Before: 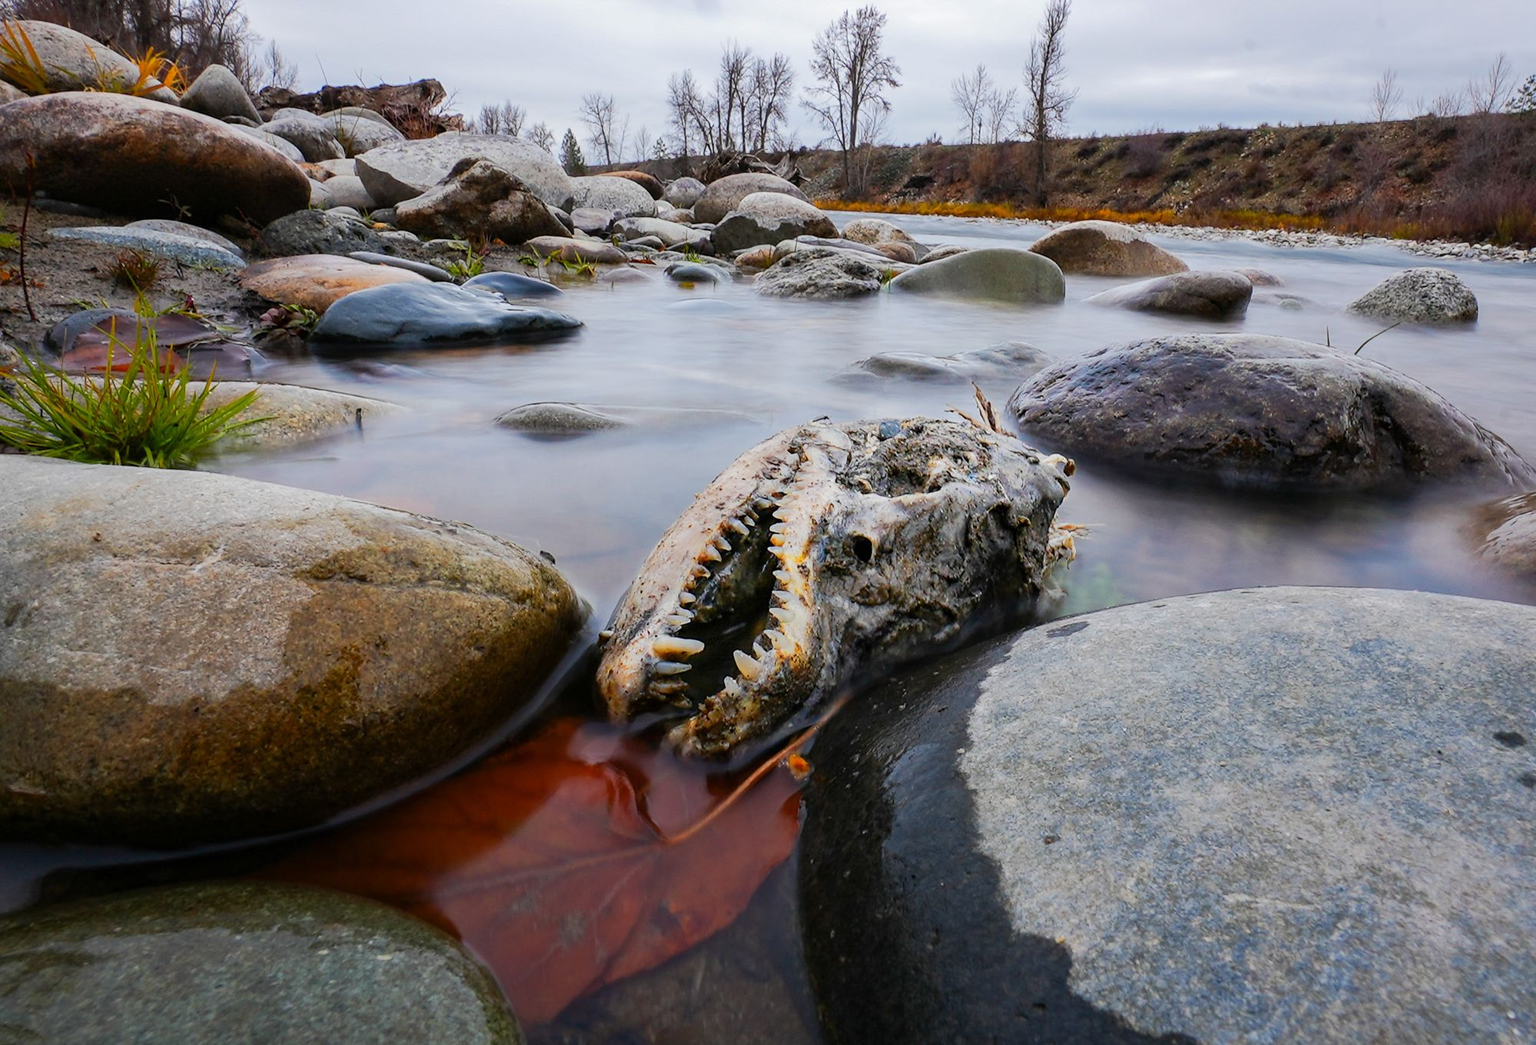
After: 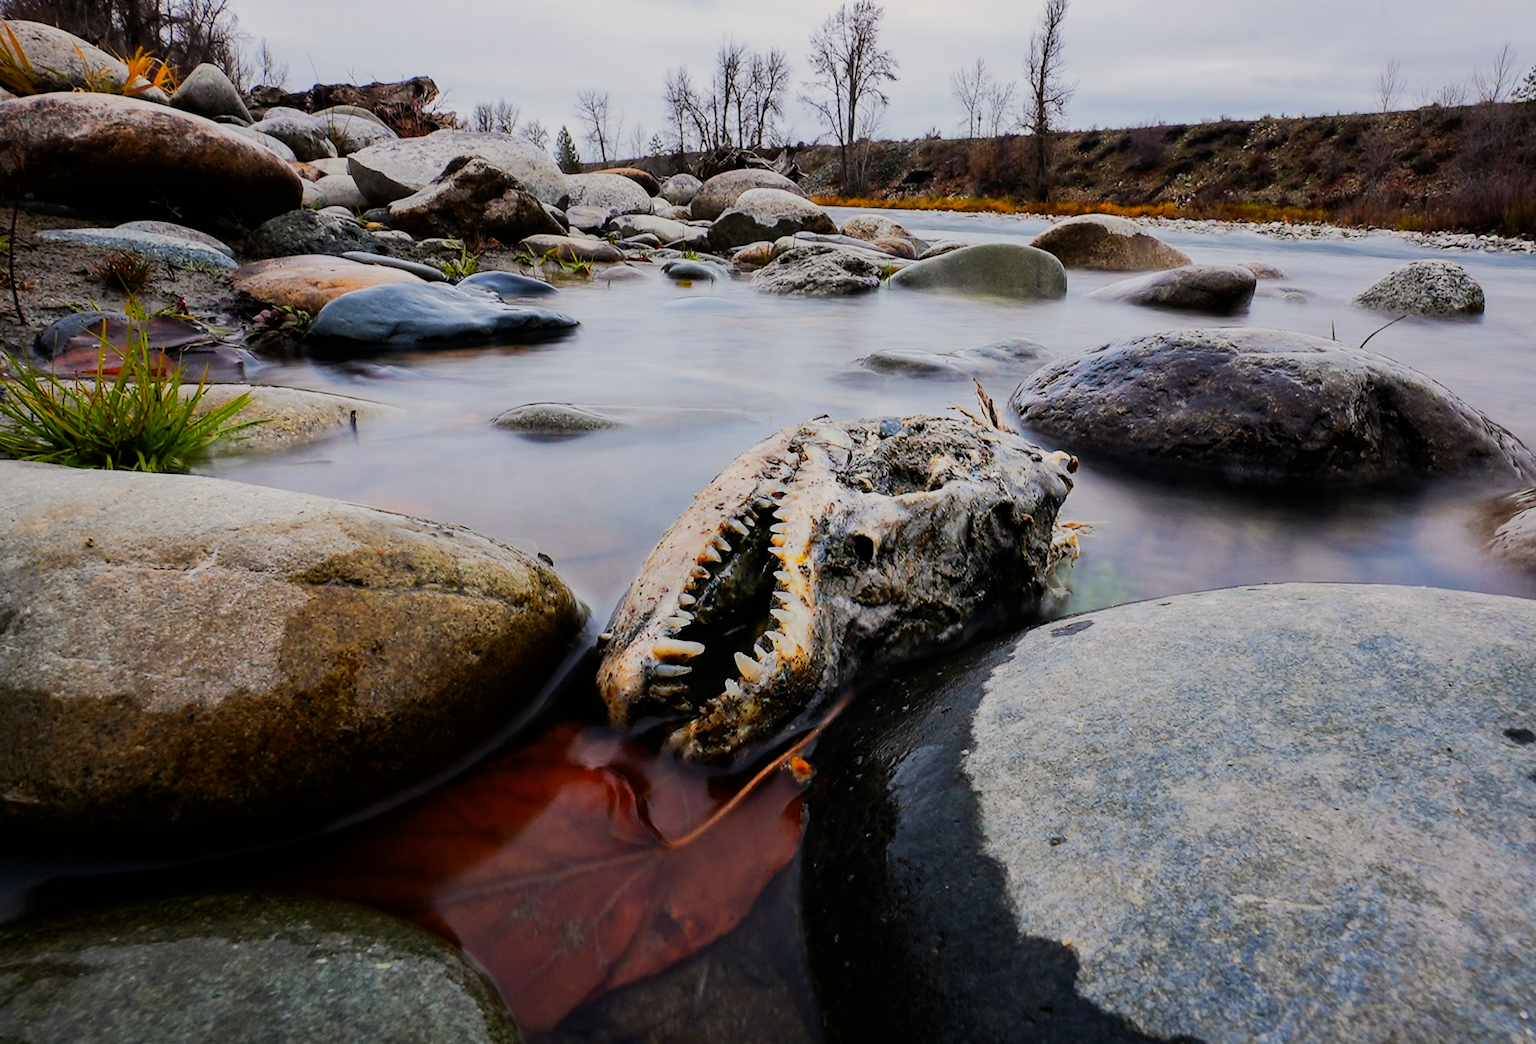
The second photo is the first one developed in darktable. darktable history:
exposure: black level correction 0.001, exposure -0.125 EV, compensate exposure bias true, compensate highlight preservation false
color correction: highlights a* 0.816, highlights b* 2.78, saturation 1.1
rotate and perspective: rotation -0.45°, automatic cropping original format, crop left 0.008, crop right 0.992, crop top 0.012, crop bottom 0.988
filmic rgb: black relative exposure -7.5 EV, white relative exposure 5 EV, hardness 3.31, contrast 1.3, contrast in shadows safe
